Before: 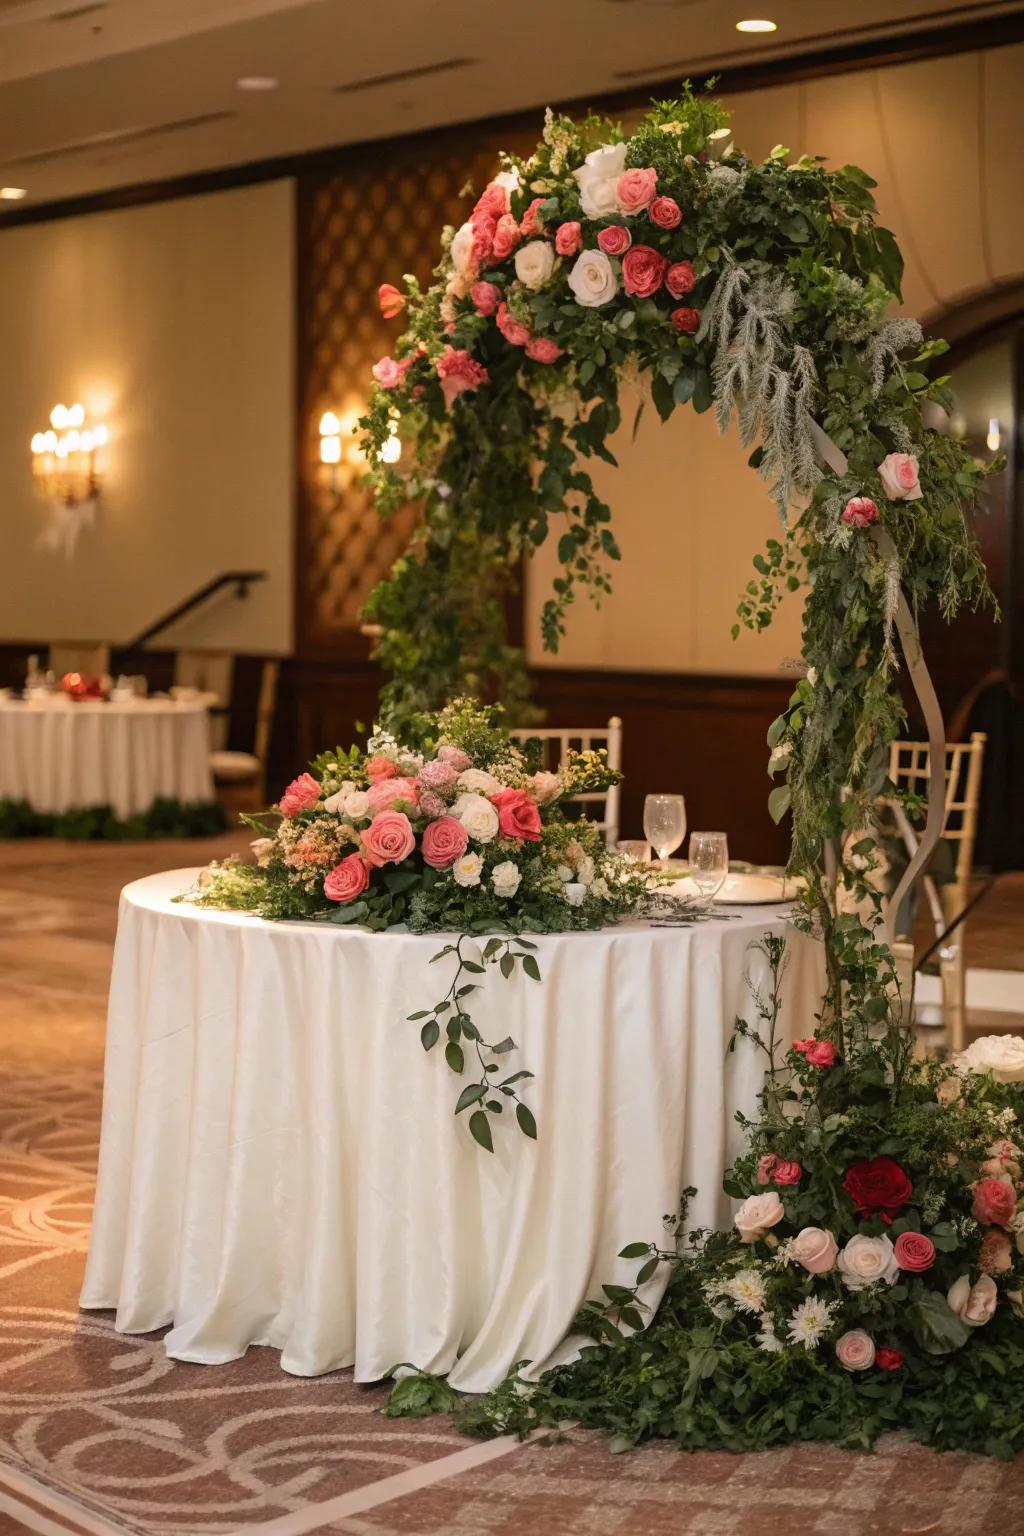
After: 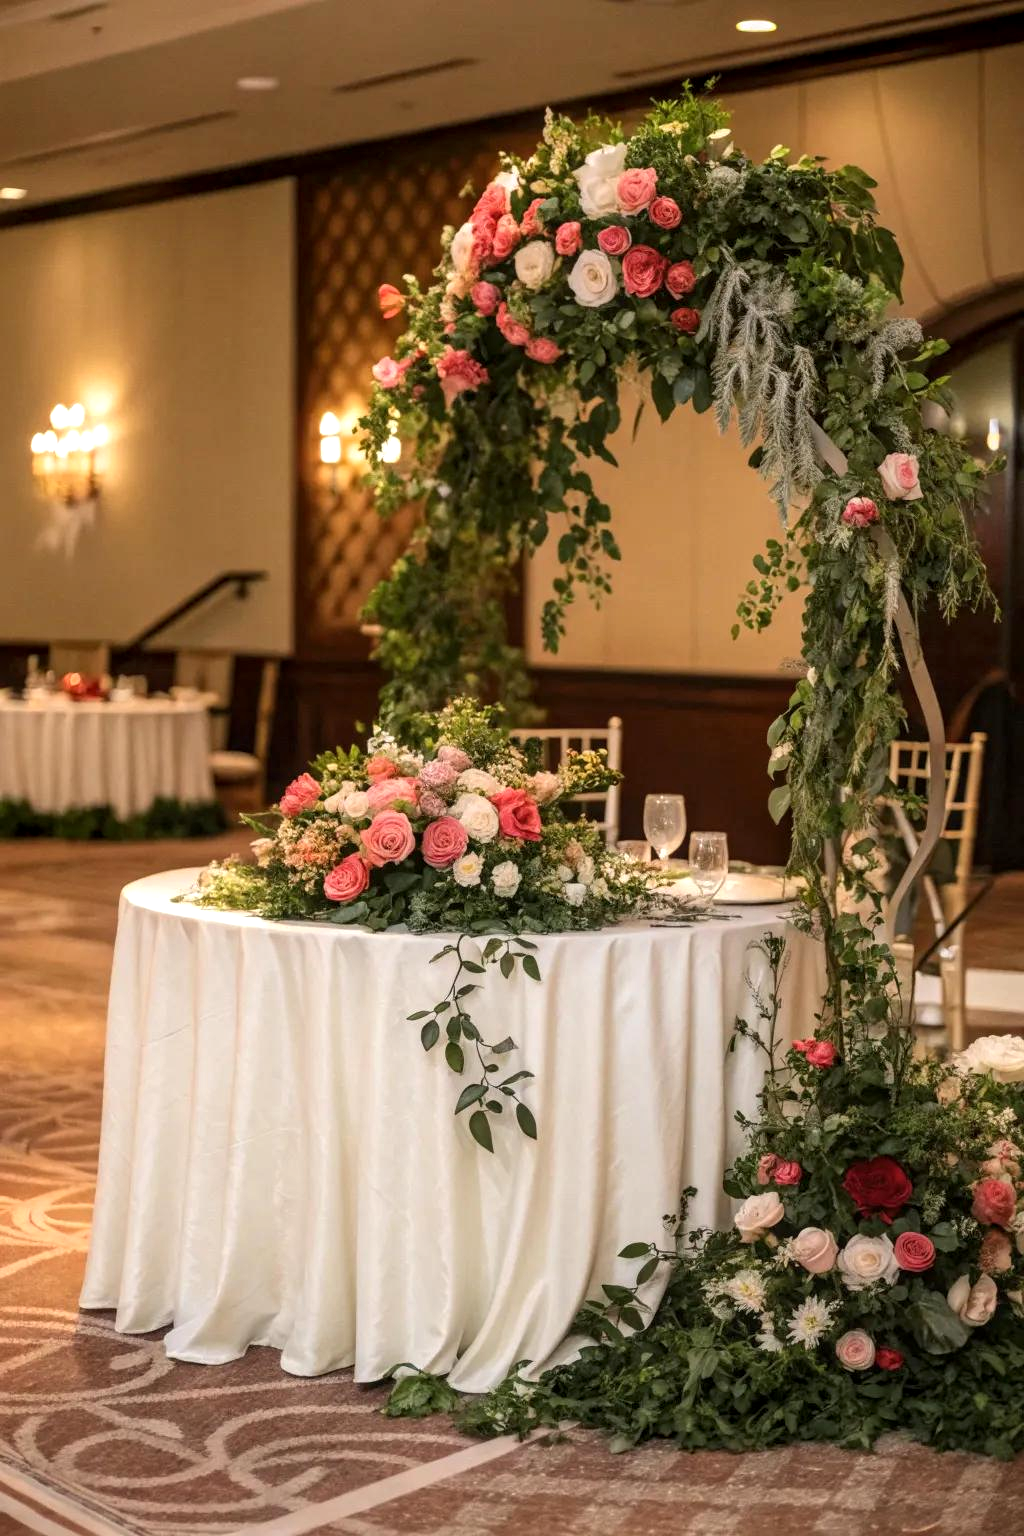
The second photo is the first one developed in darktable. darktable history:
exposure: exposure 0.203 EV, compensate highlight preservation false
local contrast: on, module defaults
